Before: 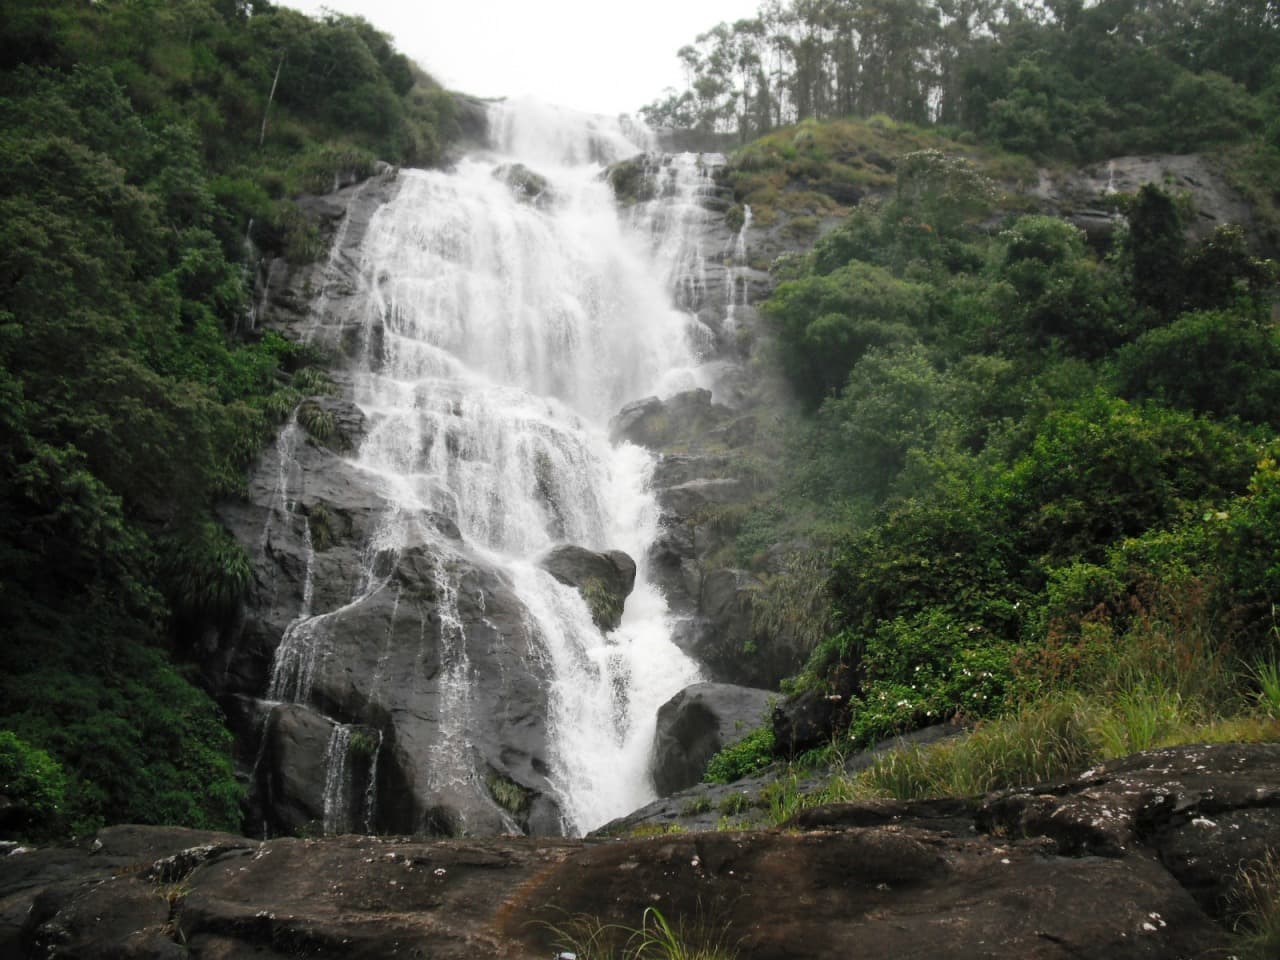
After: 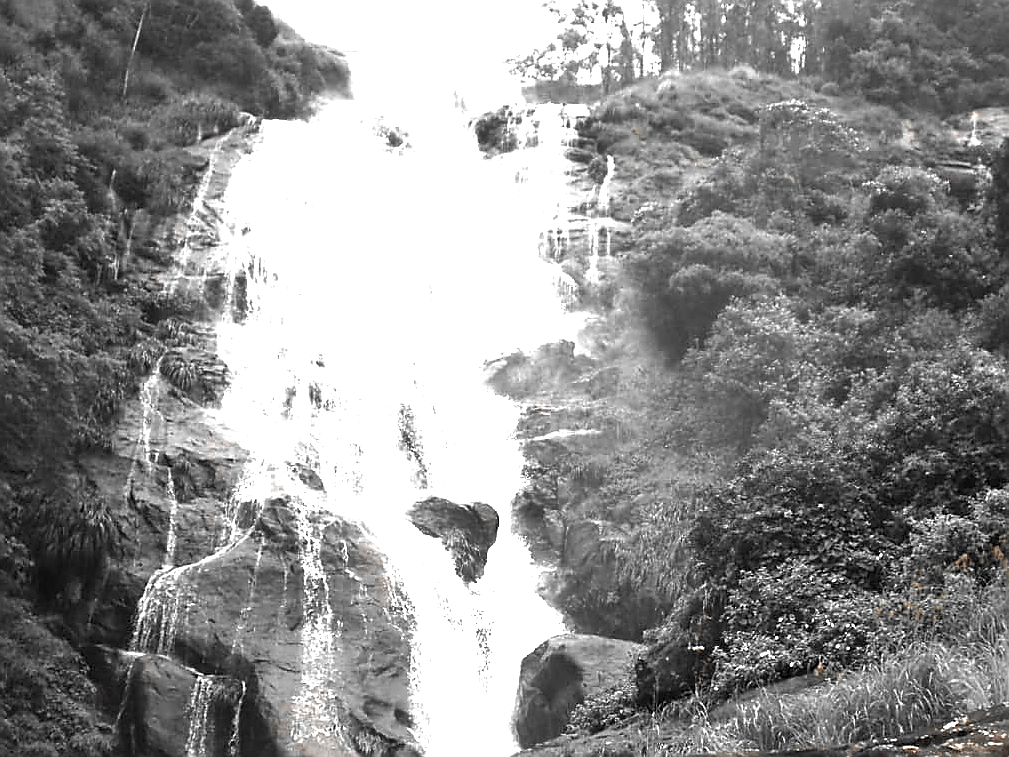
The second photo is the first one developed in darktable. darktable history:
exposure: black level correction 0, exposure 1.604 EV, compensate highlight preservation false
tone curve: curves: ch0 [(0, 0) (0.915, 0.89) (1, 1)], color space Lab, independent channels, preserve colors none
sharpen: radius 1.389, amount 1.248, threshold 0.644
crop and rotate: left 10.736%, top 5.117%, right 10.434%, bottom 15.985%
shadows and highlights: shadows 36.68, highlights -27.44, soften with gaussian
color zones: curves: ch0 [(0, 0.65) (0.096, 0.644) (0.221, 0.539) (0.429, 0.5) (0.571, 0.5) (0.714, 0.5) (0.857, 0.5) (1, 0.65)]; ch1 [(0, 0.5) (0.143, 0.5) (0.257, -0.002) (0.429, 0.04) (0.571, -0.001) (0.714, -0.015) (0.857, 0.024) (1, 0.5)]
tone equalizer: on, module defaults
